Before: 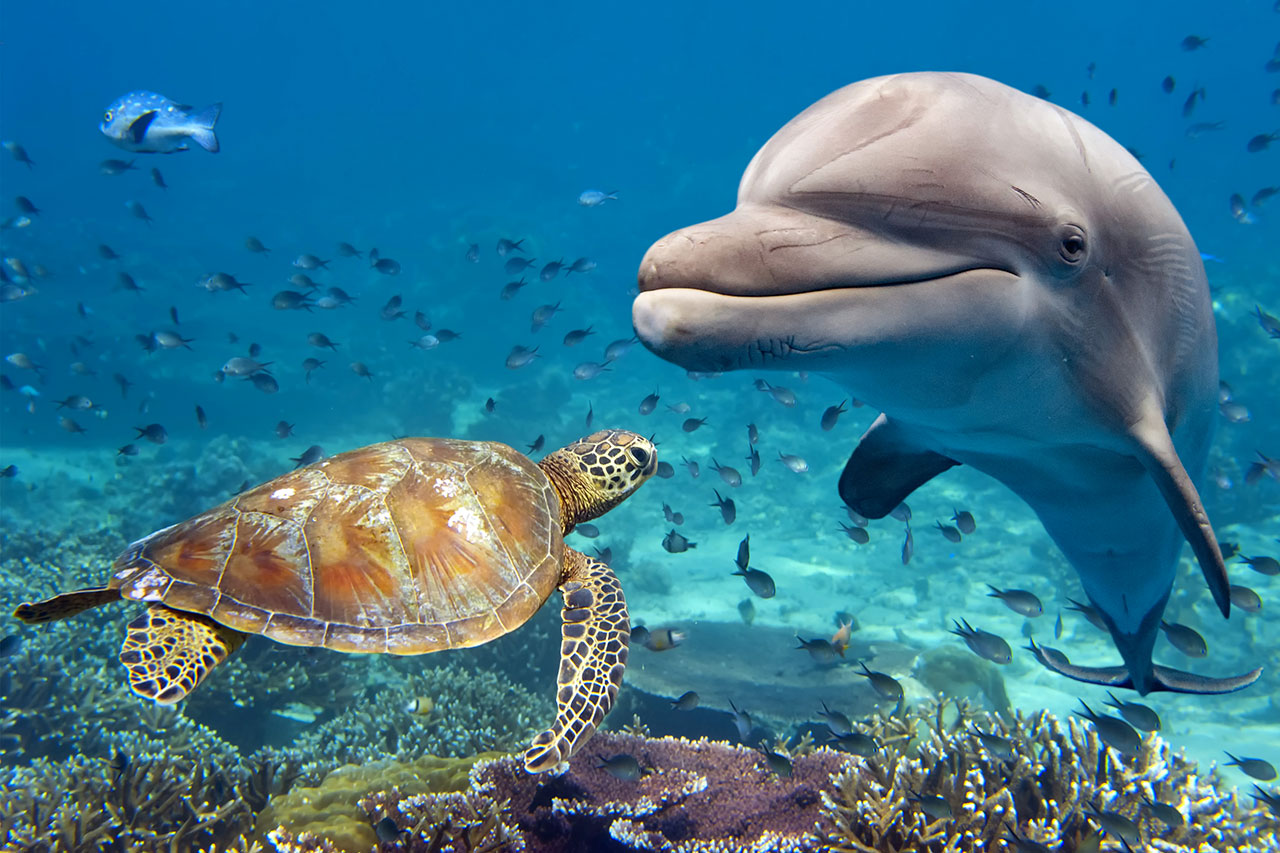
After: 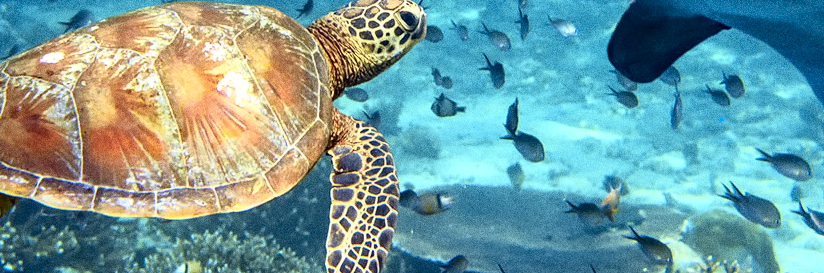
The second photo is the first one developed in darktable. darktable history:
crop: left 18.091%, top 51.13%, right 17.525%, bottom 16.85%
local contrast: highlights 83%, shadows 81%
base curve: curves: ch0 [(0, 0) (0.257, 0.25) (0.482, 0.586) (0.757, 0.871) (1, 1)]
grain: coarseness 0.09 ISO, strength 40%
tone curve: curves: ch0 [(0, 0.021) (0.049, 0.044) (0.152, 0.14) (0.328, 0.377) (0.473, 0.543) (0.641, 0.705) (0.868, 0.887) (1, 0.969)]; ch1 [(0, 0) (0.302, 0.331) (0.427, 0.433) (0.472, 0.47) (0.502, 0.503) (0.522, 0.526) (0.564, 0.591) (0.602, 0.632) (0.677, 0.701) (0.859, 0.885) (1, 1)]; ch2 [(0, 0) (0.33, 0.301) (0.447, 0.44) (0.487, 0.496) (0.502, 0.516) (0.535, 0.554) (0.565, 0.598) (0.618, 0.629) (1, 1)], color space Lab, independent channels, preserve colors none
